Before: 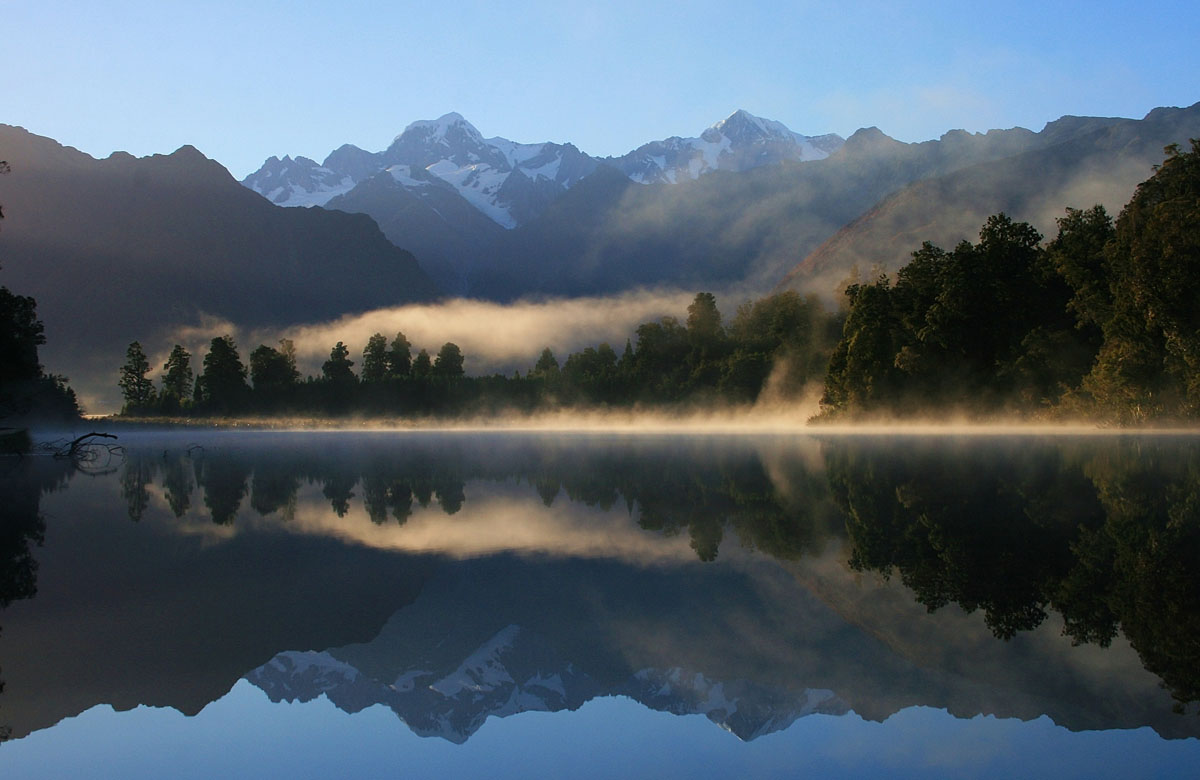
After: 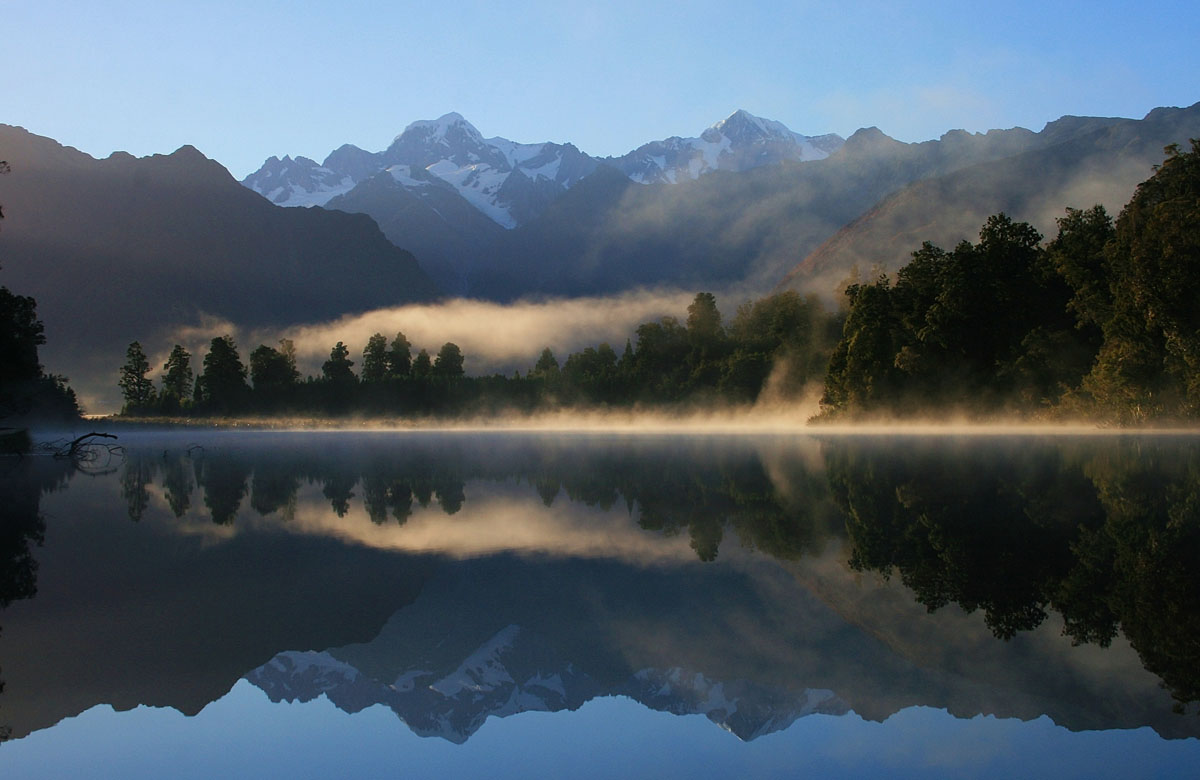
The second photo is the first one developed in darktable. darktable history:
tone equalizer: edges refinement/feathering 500, mask exposure compensation -1.57 EV, preserve details no
exposure: exposure -0.072 EV, compensate highlight preservation false
